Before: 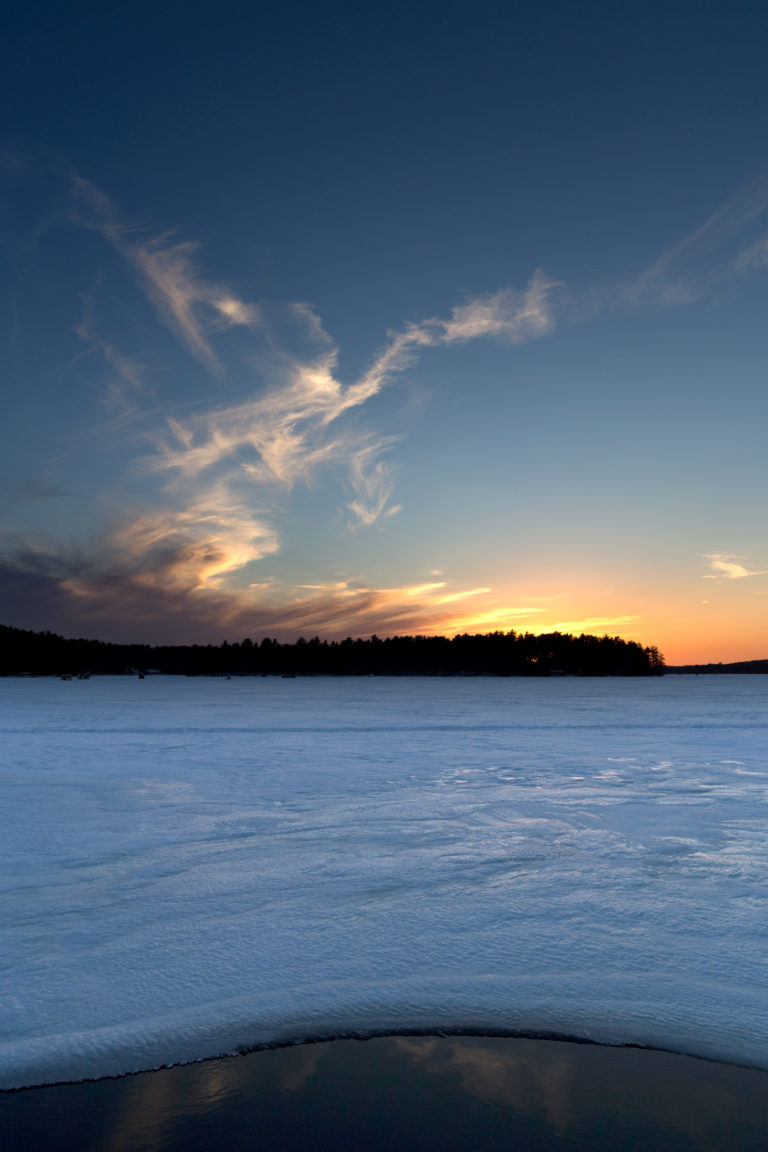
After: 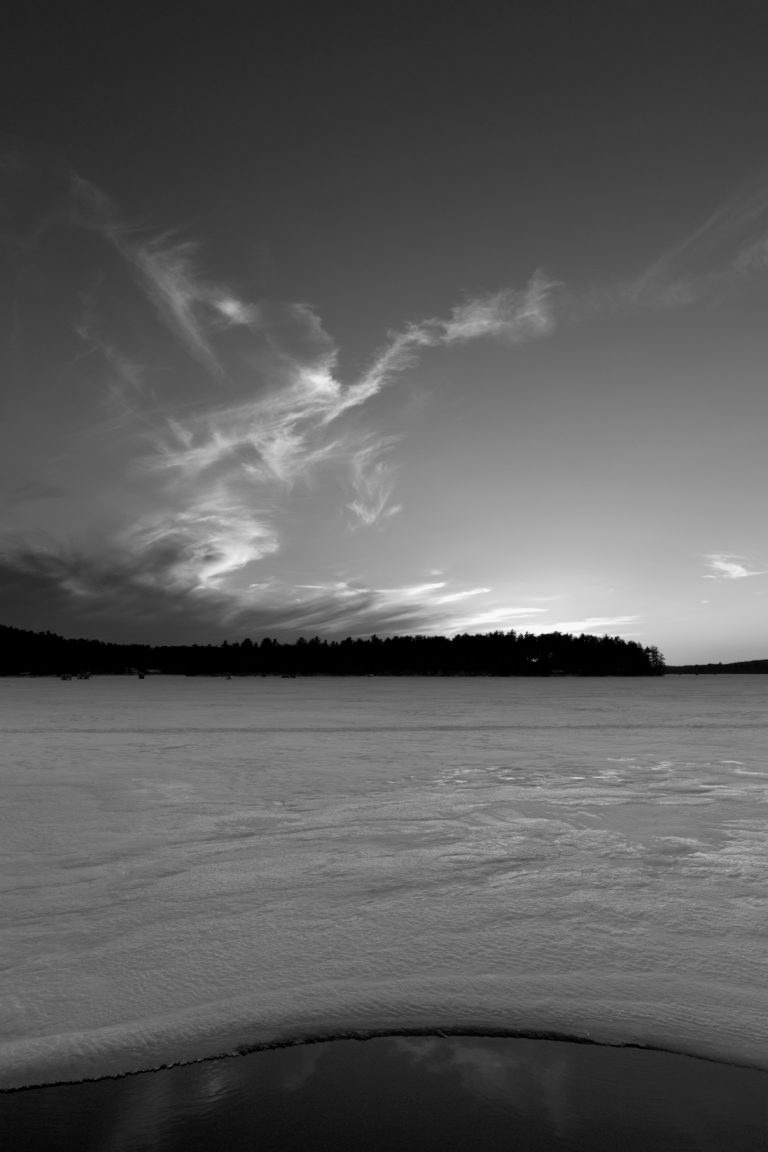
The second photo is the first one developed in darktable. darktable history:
monochrome: a 32, b 64, size 2.3
white balance: red 1, blue 1
